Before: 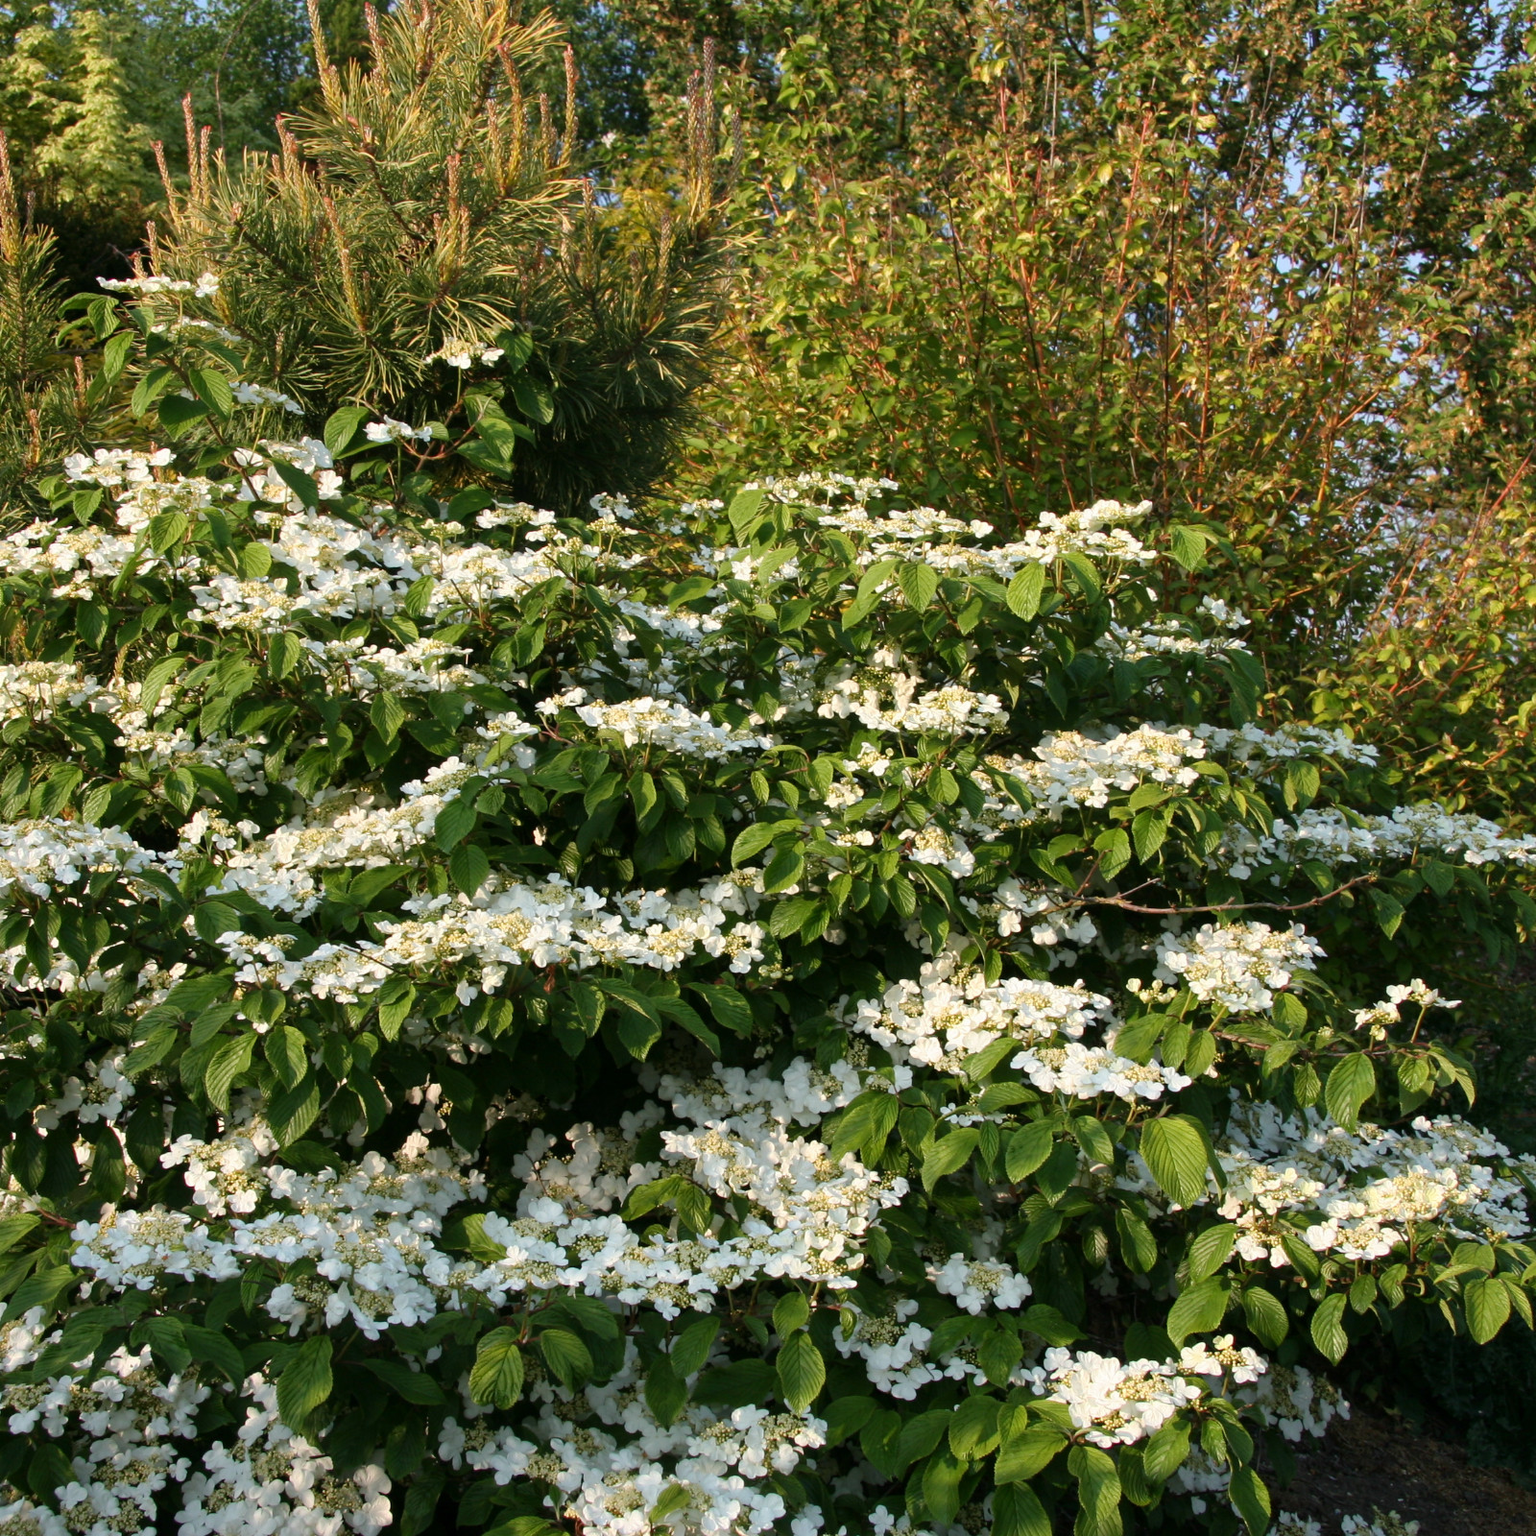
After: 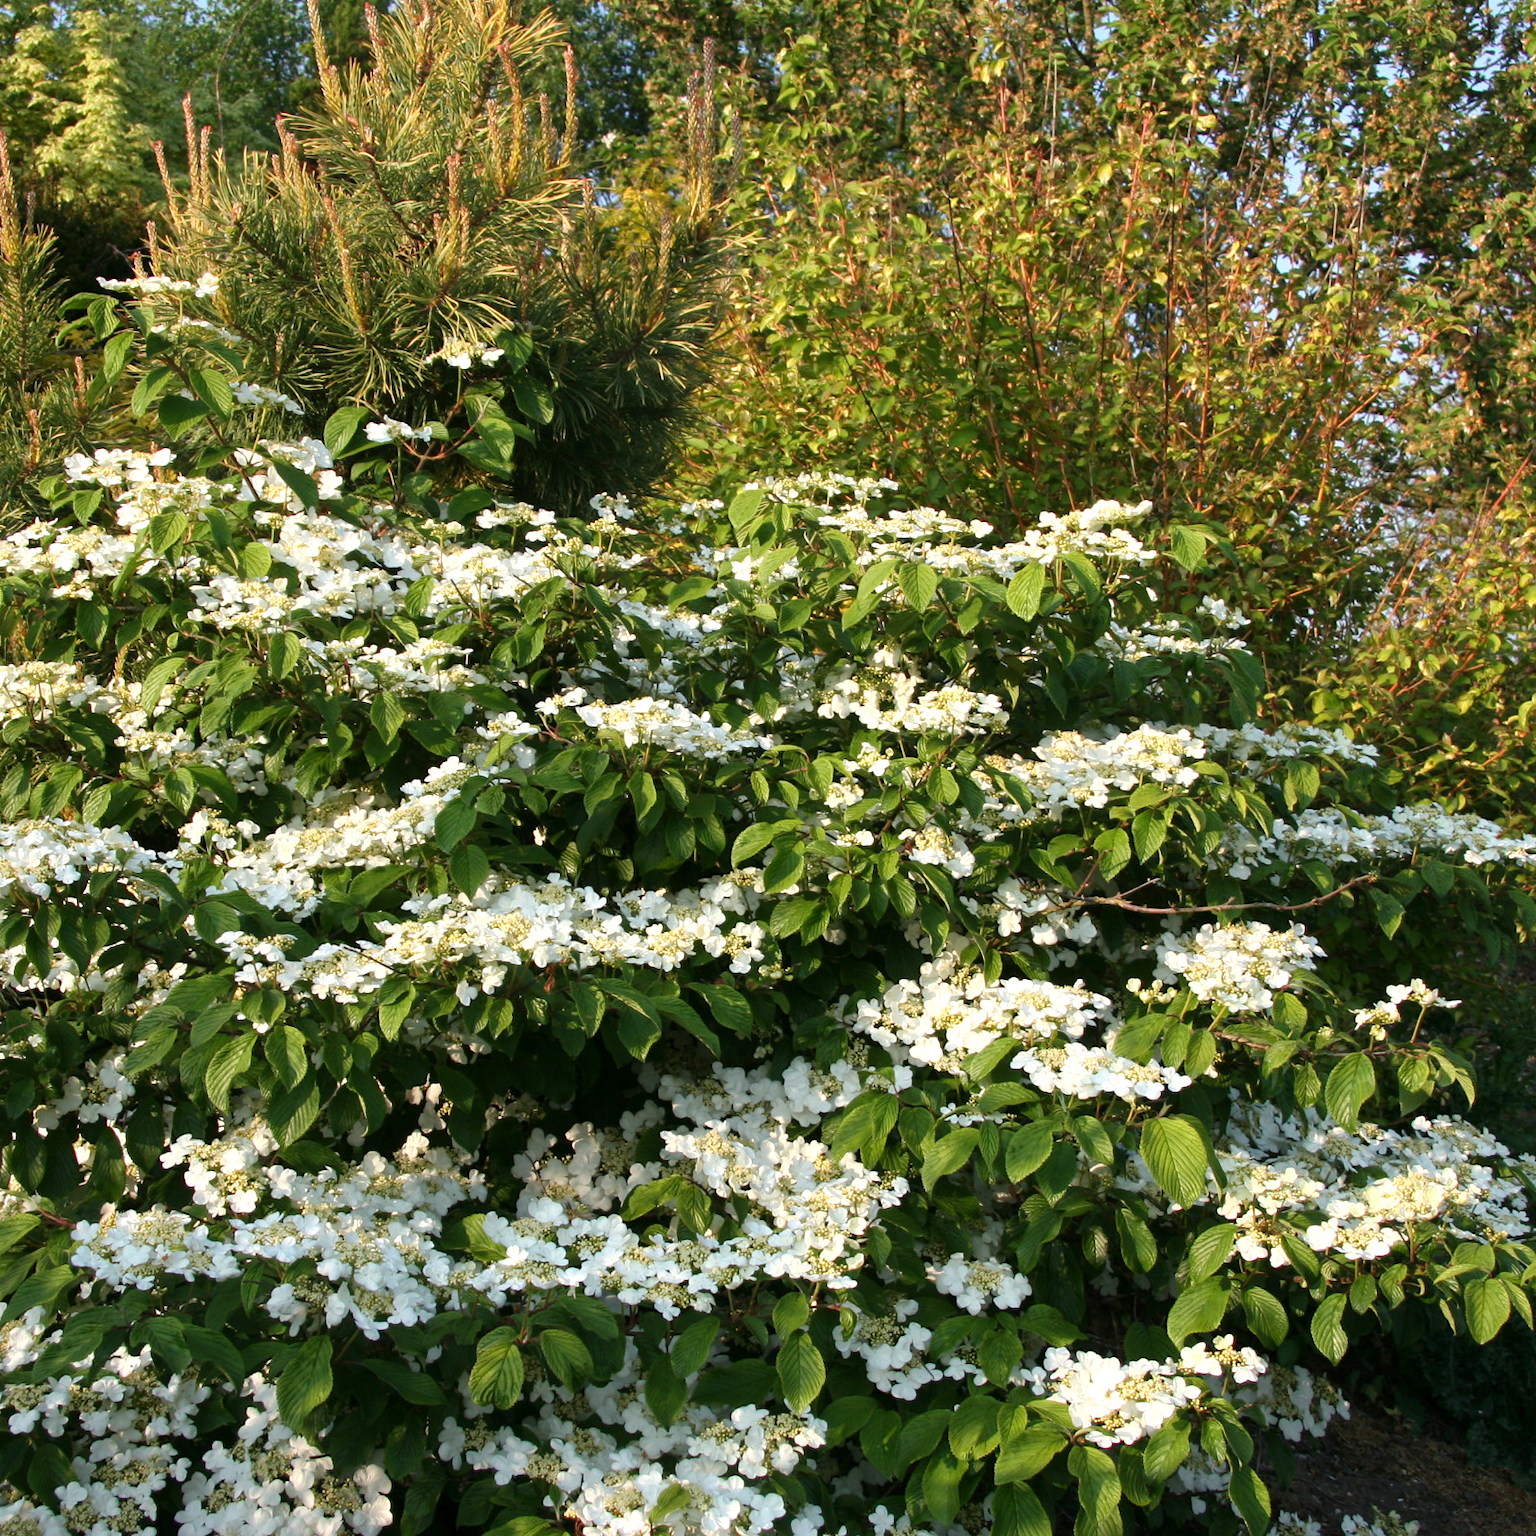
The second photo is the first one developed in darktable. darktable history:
tone equalizer: on, module defaults
exposure: exposure 0.3 EV, compensate highlight preservation false
